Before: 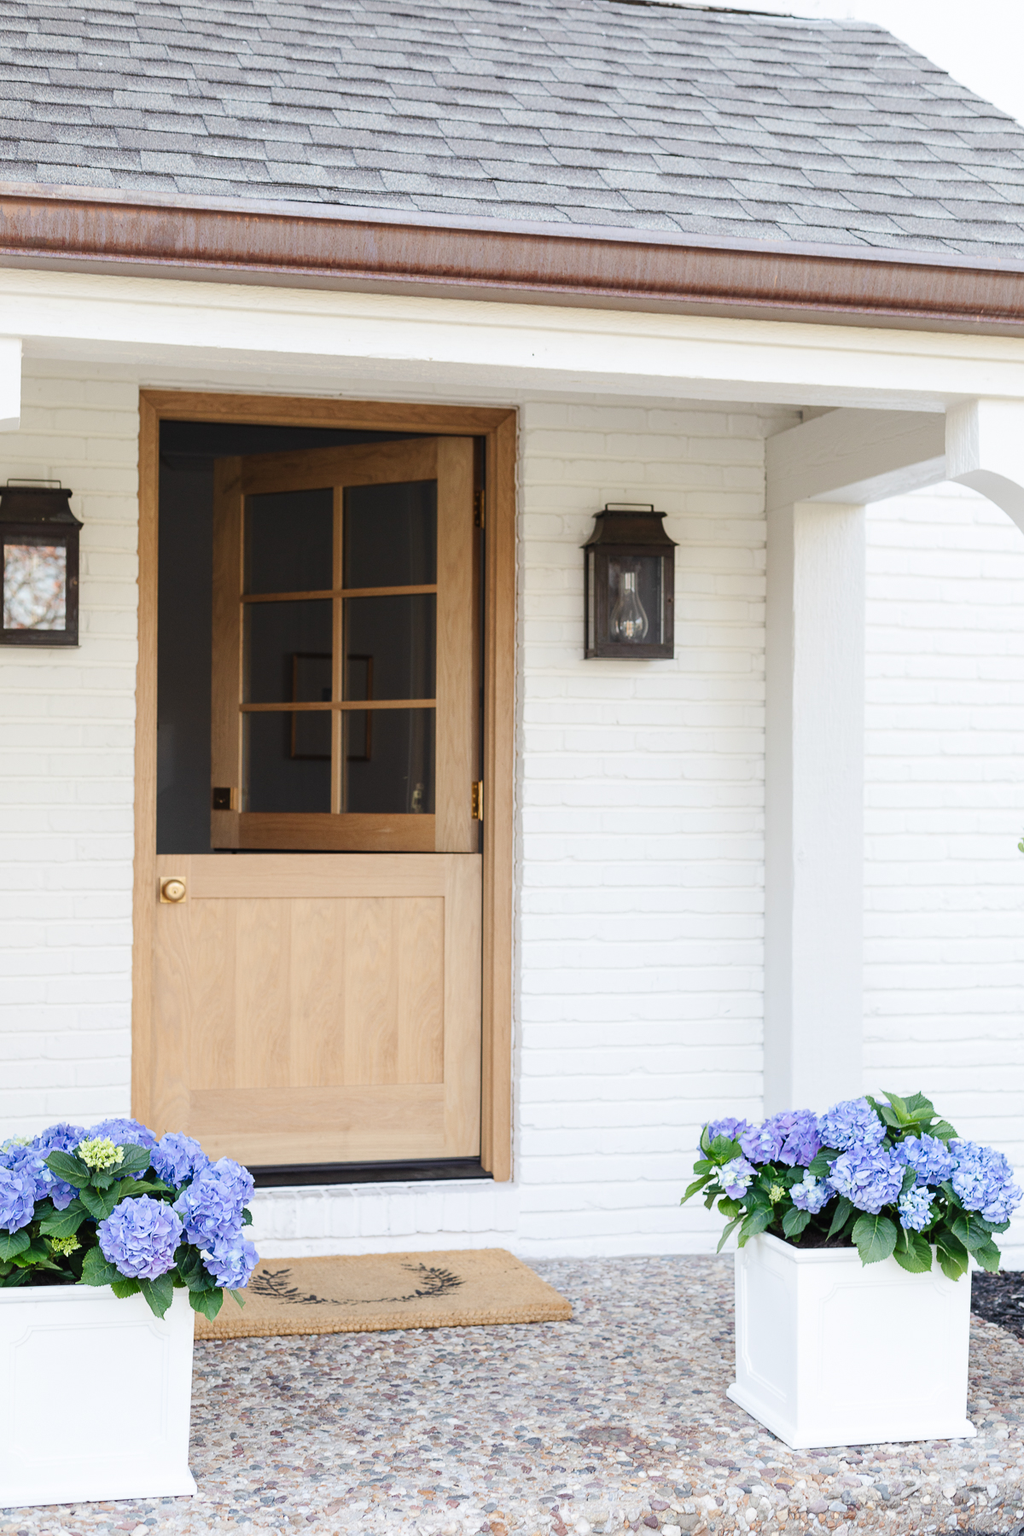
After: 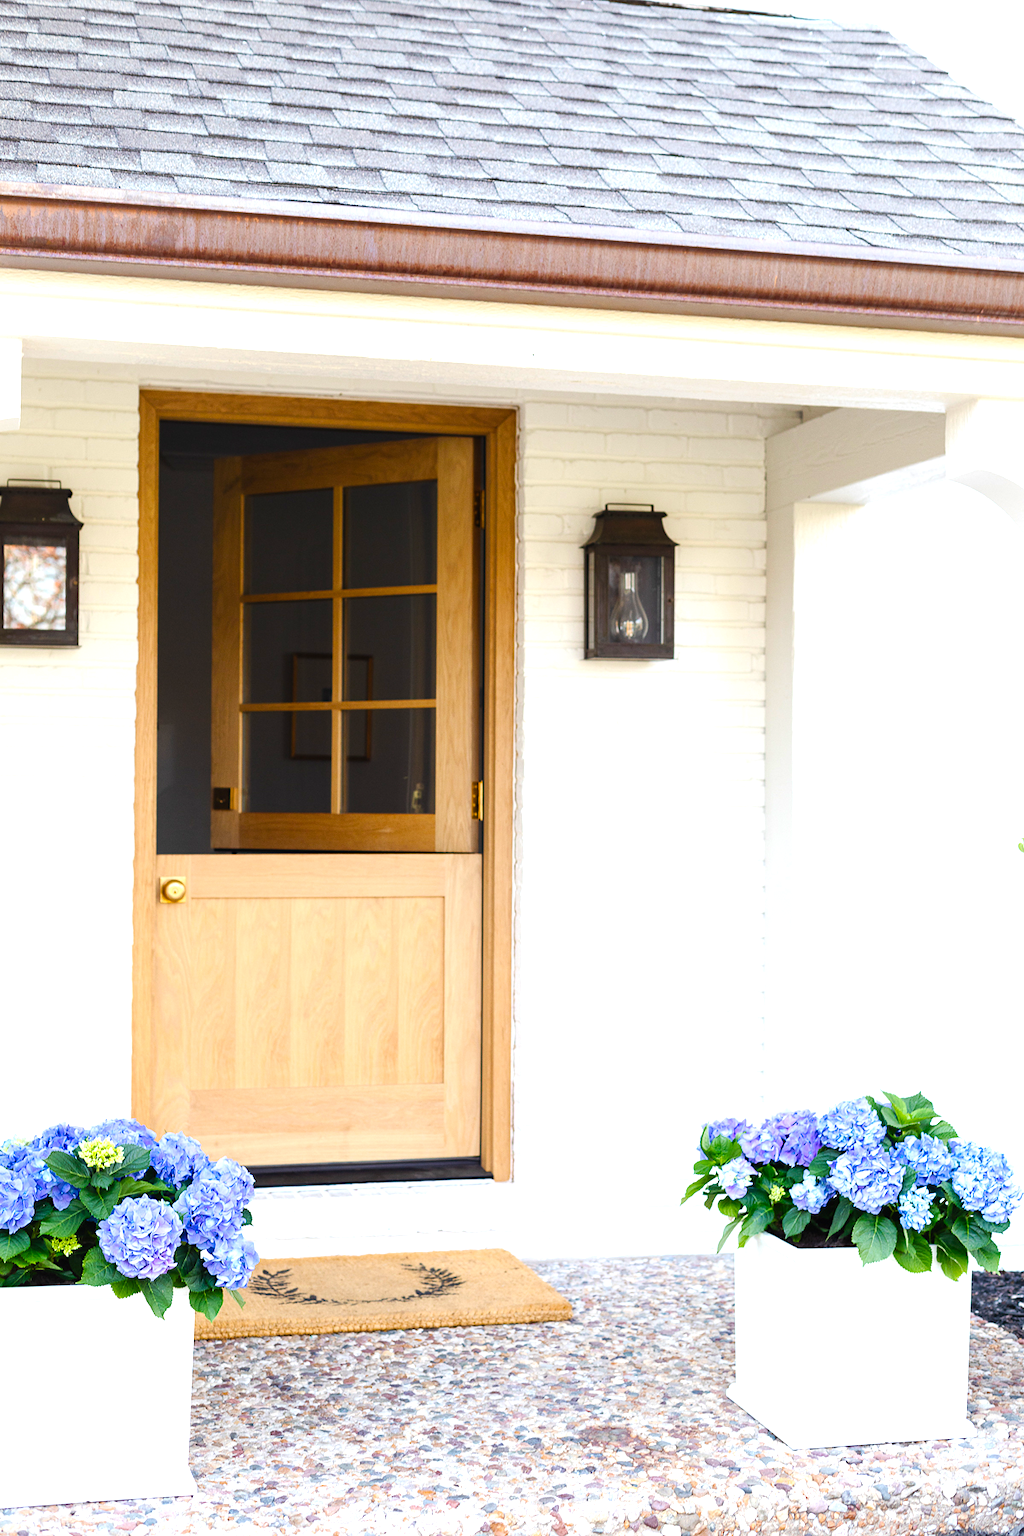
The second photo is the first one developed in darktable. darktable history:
color balance rgb: perceptual saturation grading › global saturation 29.589%, perceptual brilliance grading › global brilliance 12.342%, global vibrance 26.532%, contrast 6.678%
